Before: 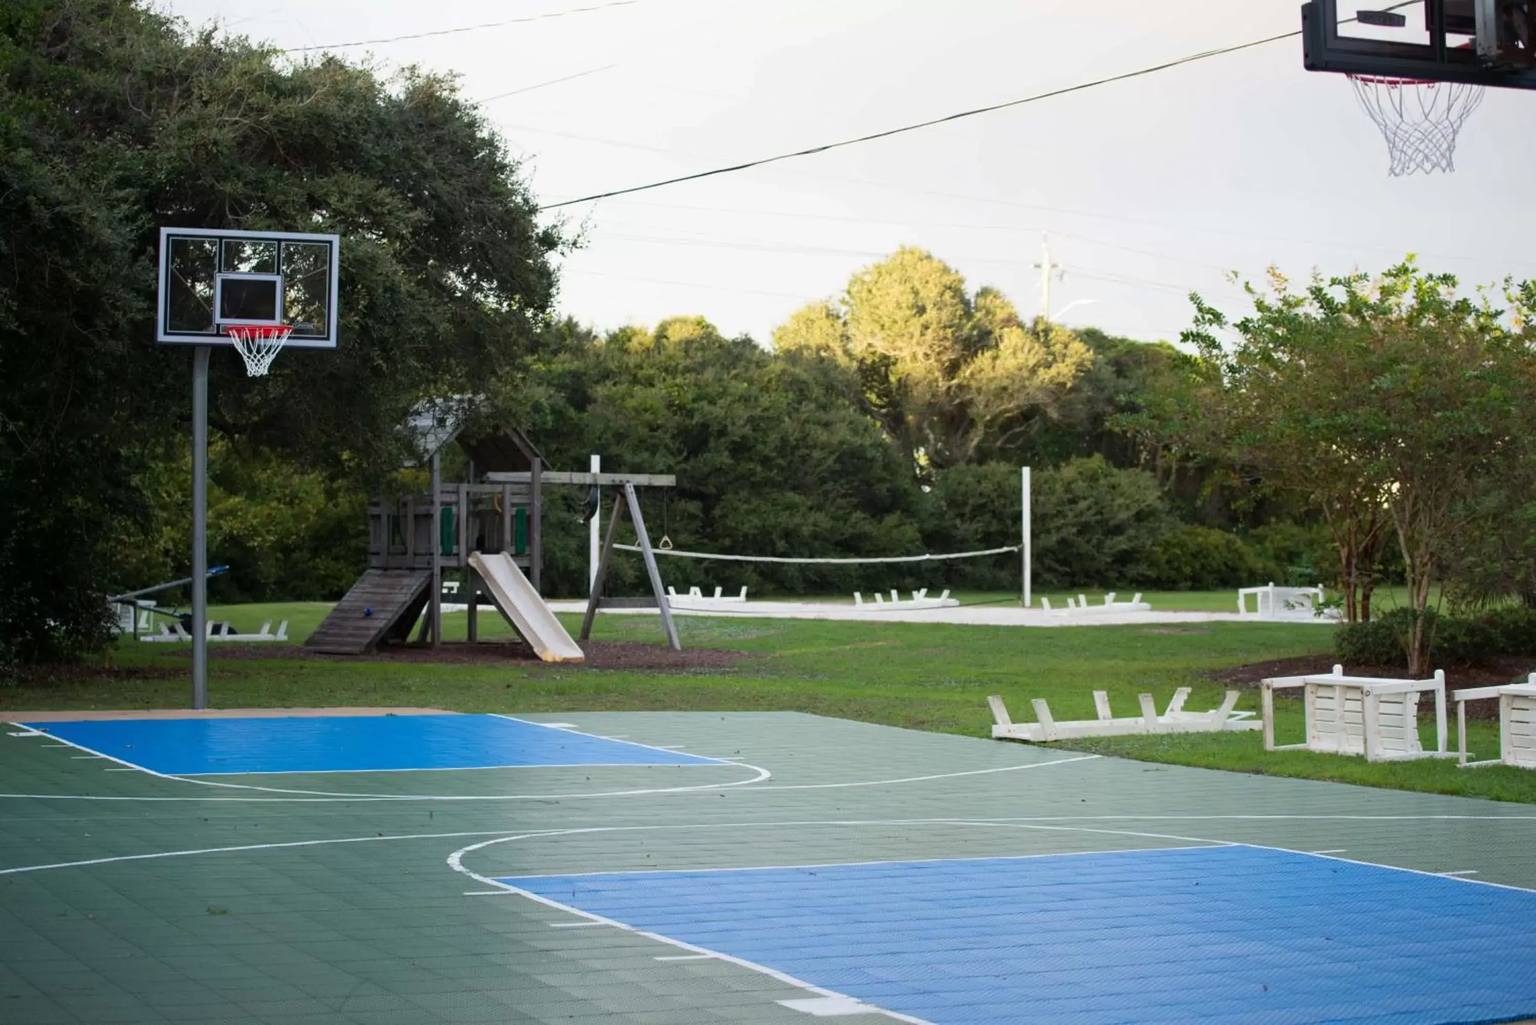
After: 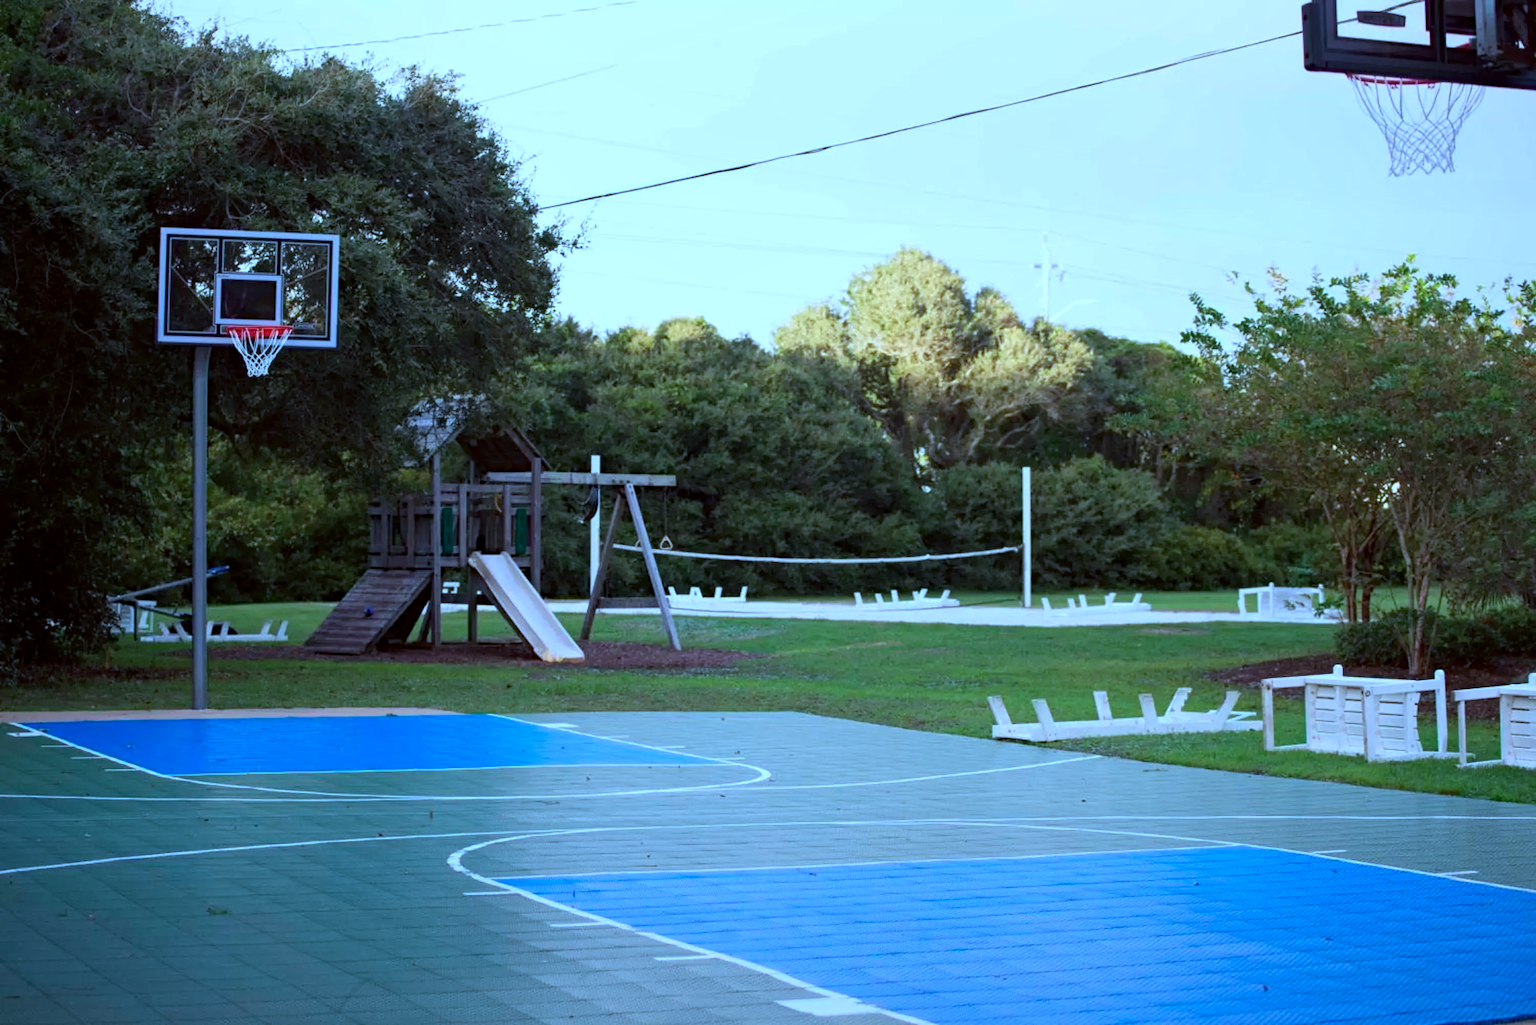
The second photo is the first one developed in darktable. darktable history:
local contrast: highlights 102%, shadows 102%, detail 119%, midtone range 0.2
color calibration: illuminant as shot in camera, adaptation linear Bradford (ICC v4), x 0.408, y 0.405, temperature 3532.36 K
haze removal: adaptive false
color correction: highlights a* -4.92, highlights b* -3.22, shadows a* 3.86, shadows b* 4.17
